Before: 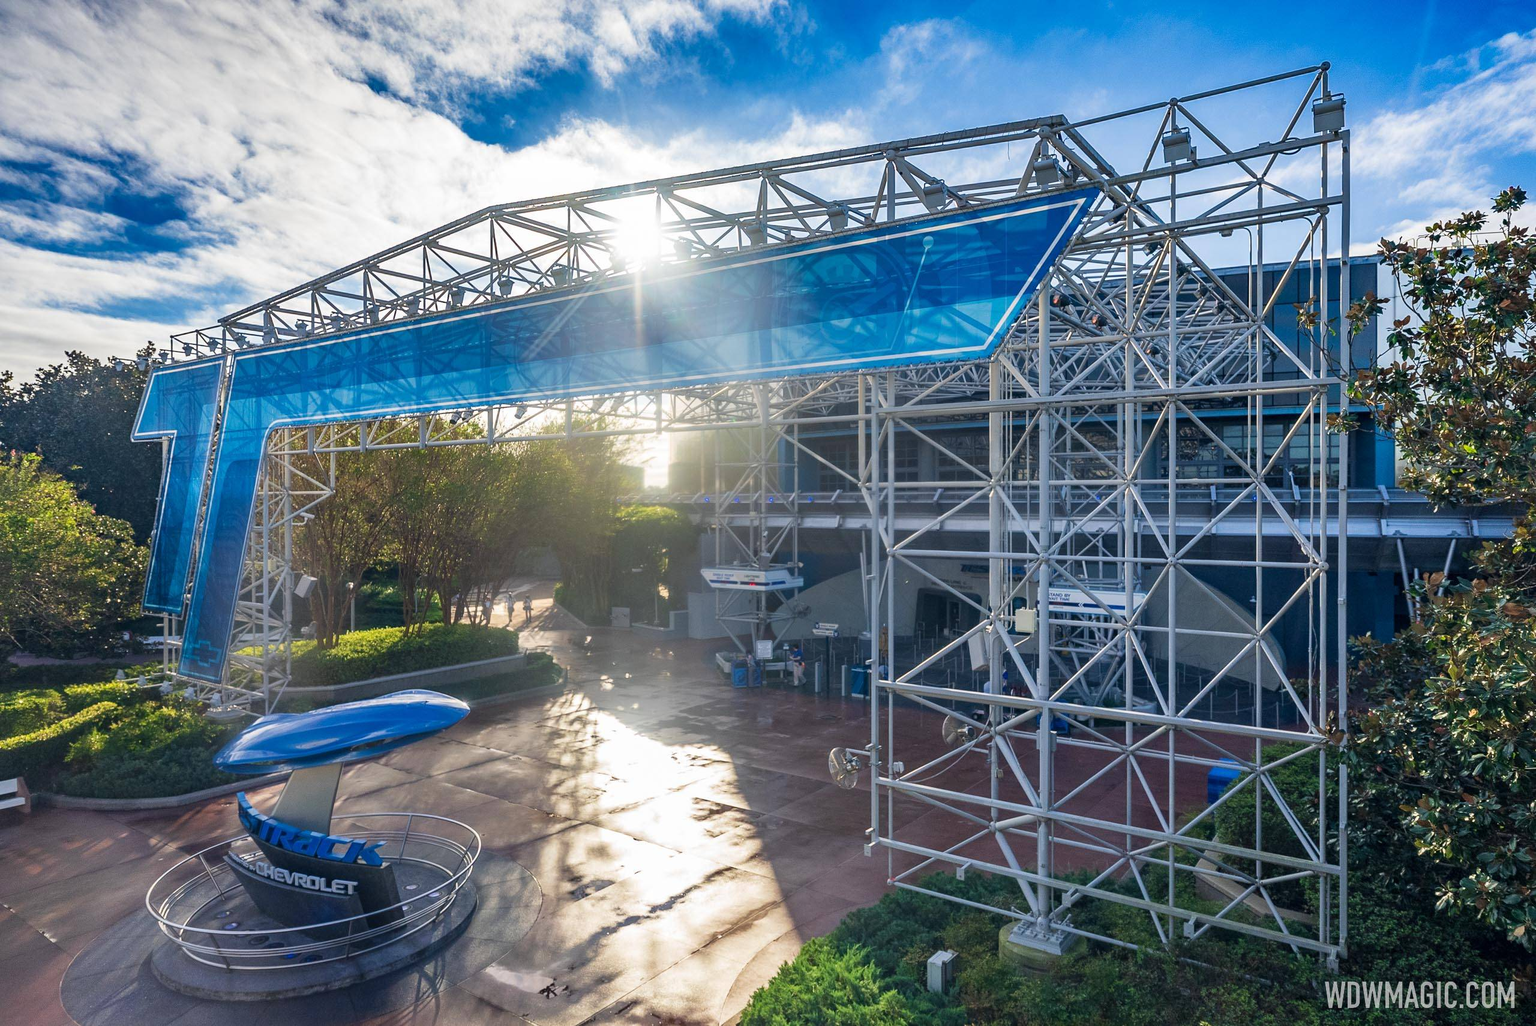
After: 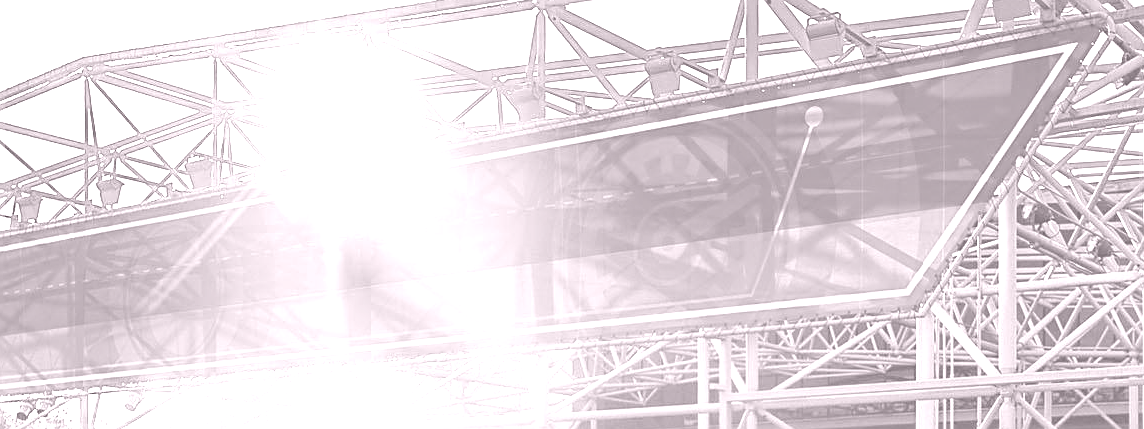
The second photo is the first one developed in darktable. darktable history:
color zones: curves: ch0 [(0, 0.5) (0.125, 0.4) (0.25, 0.5) (0.375, 0.4) (0.5, 0.4) (0.625, 0.35) (0.75, 0.35) (0.875, 0.5)]; ch1 [(0, 0.35) (0.125, 0.45) (0.25, 0.35) (0.375, 0.35) (0.5, 0.35) (0.625, 0.35) (0.75, 0.45) (0.875, 0.35)]; ch2 [(0, 0.6) (0.125, 0.5) (0.25, 0.5) (0.375, 0.6) (0.5, 0.6) (0.625, 0.5) (0.75, 0.5) (0.875, 0.5)]
crop: left 28.64%, top 16.832%, right 26.637%, bottom 58.055%
colorize: hue 25.2°, saturation 83%, source mix 82%, lightness 79%, version 1
sharpen: on, module defaults
